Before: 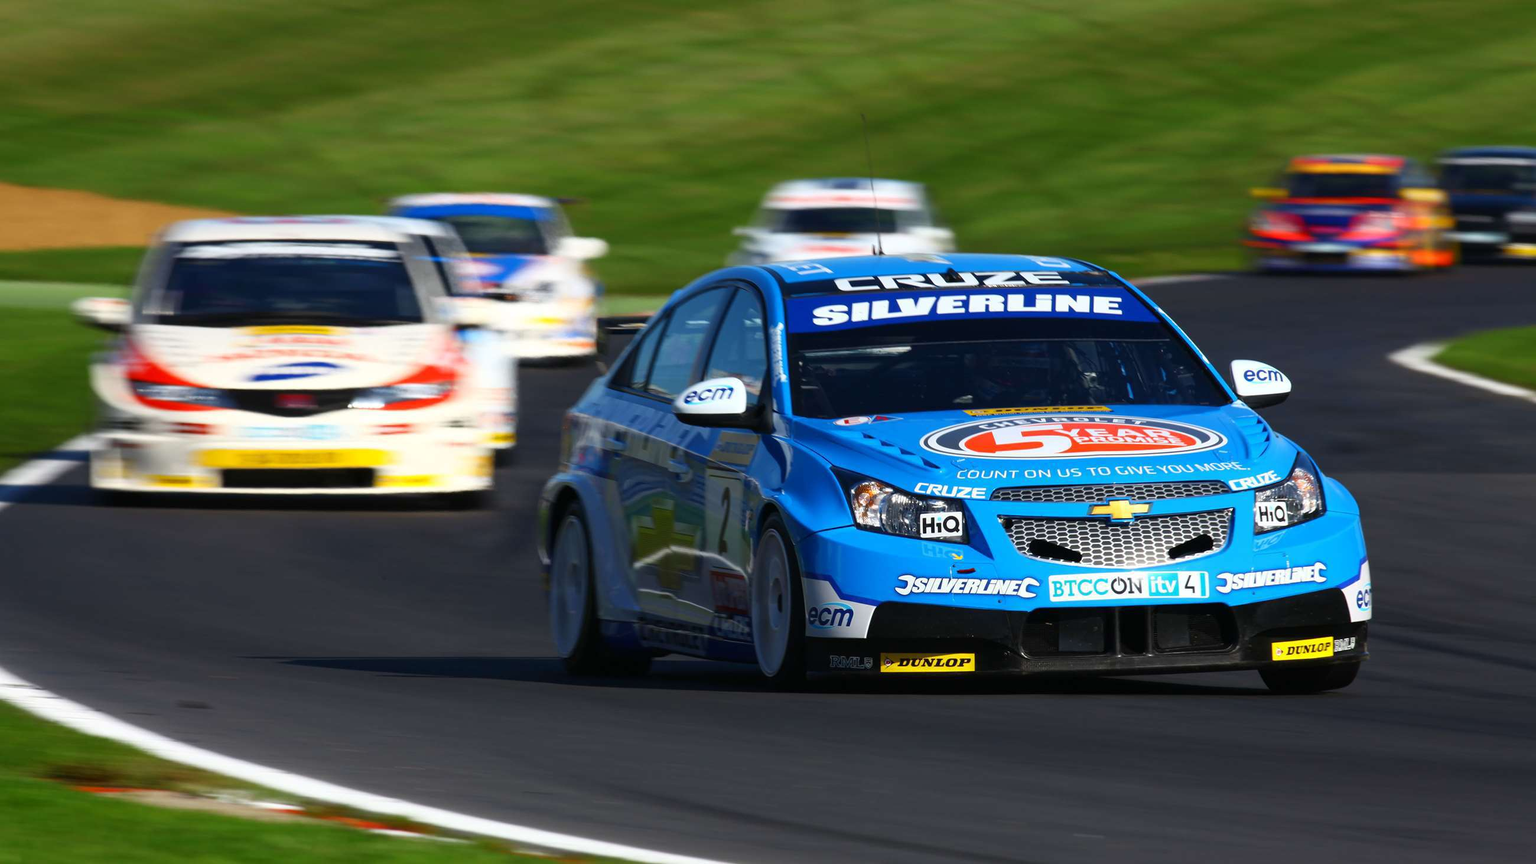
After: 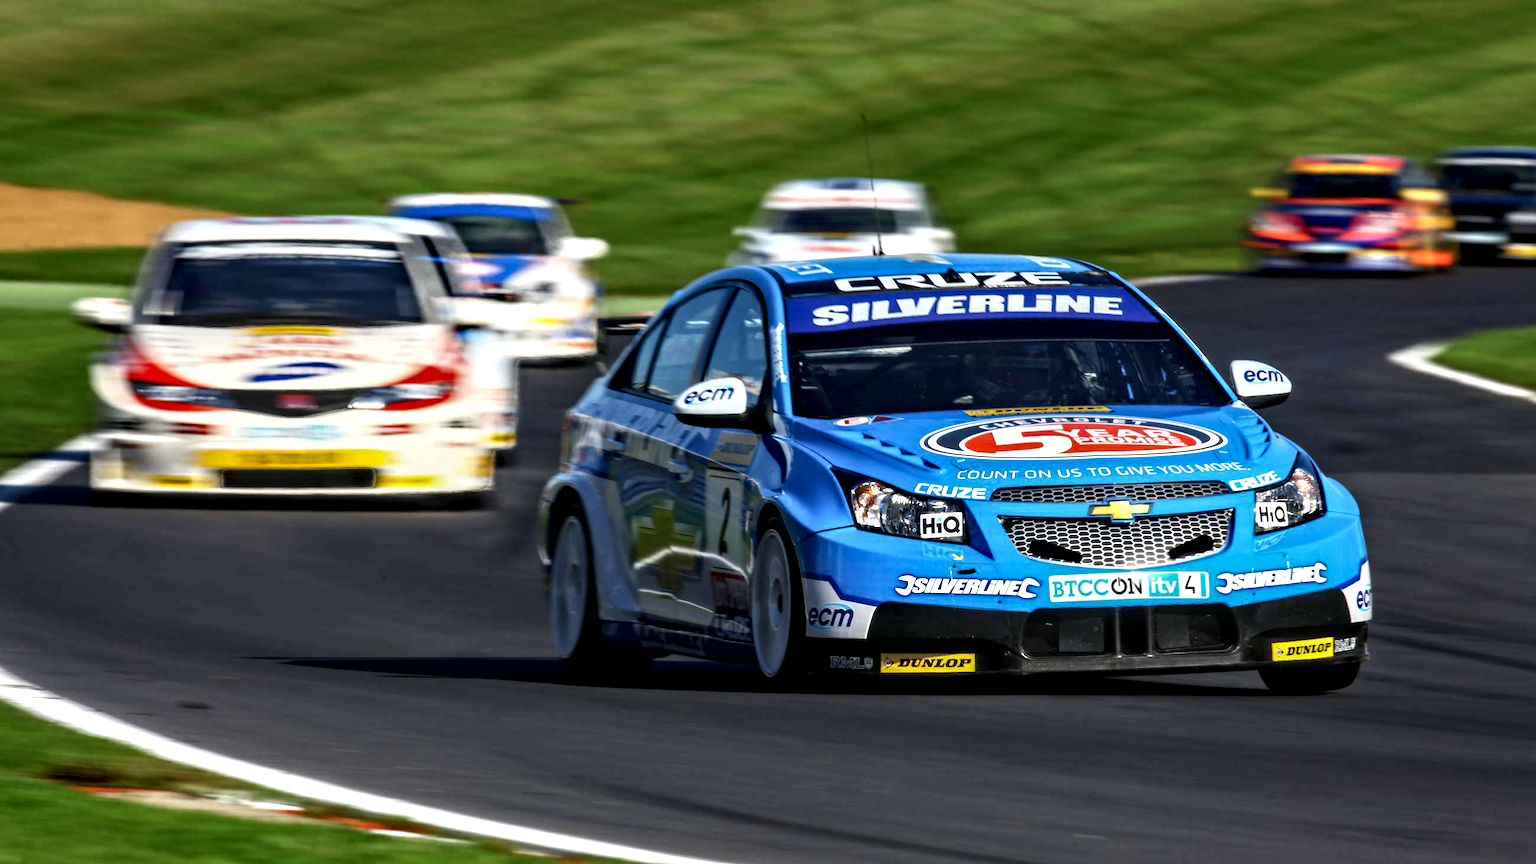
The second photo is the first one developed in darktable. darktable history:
contrast equalizer: y [[0.511, 0.558, 0.631, 0.632, 0.559, 0.512], [0.5 ×6], [0.5 ×6], [0 ×6], [0 ×6]]
local contrast: on, module defaults
